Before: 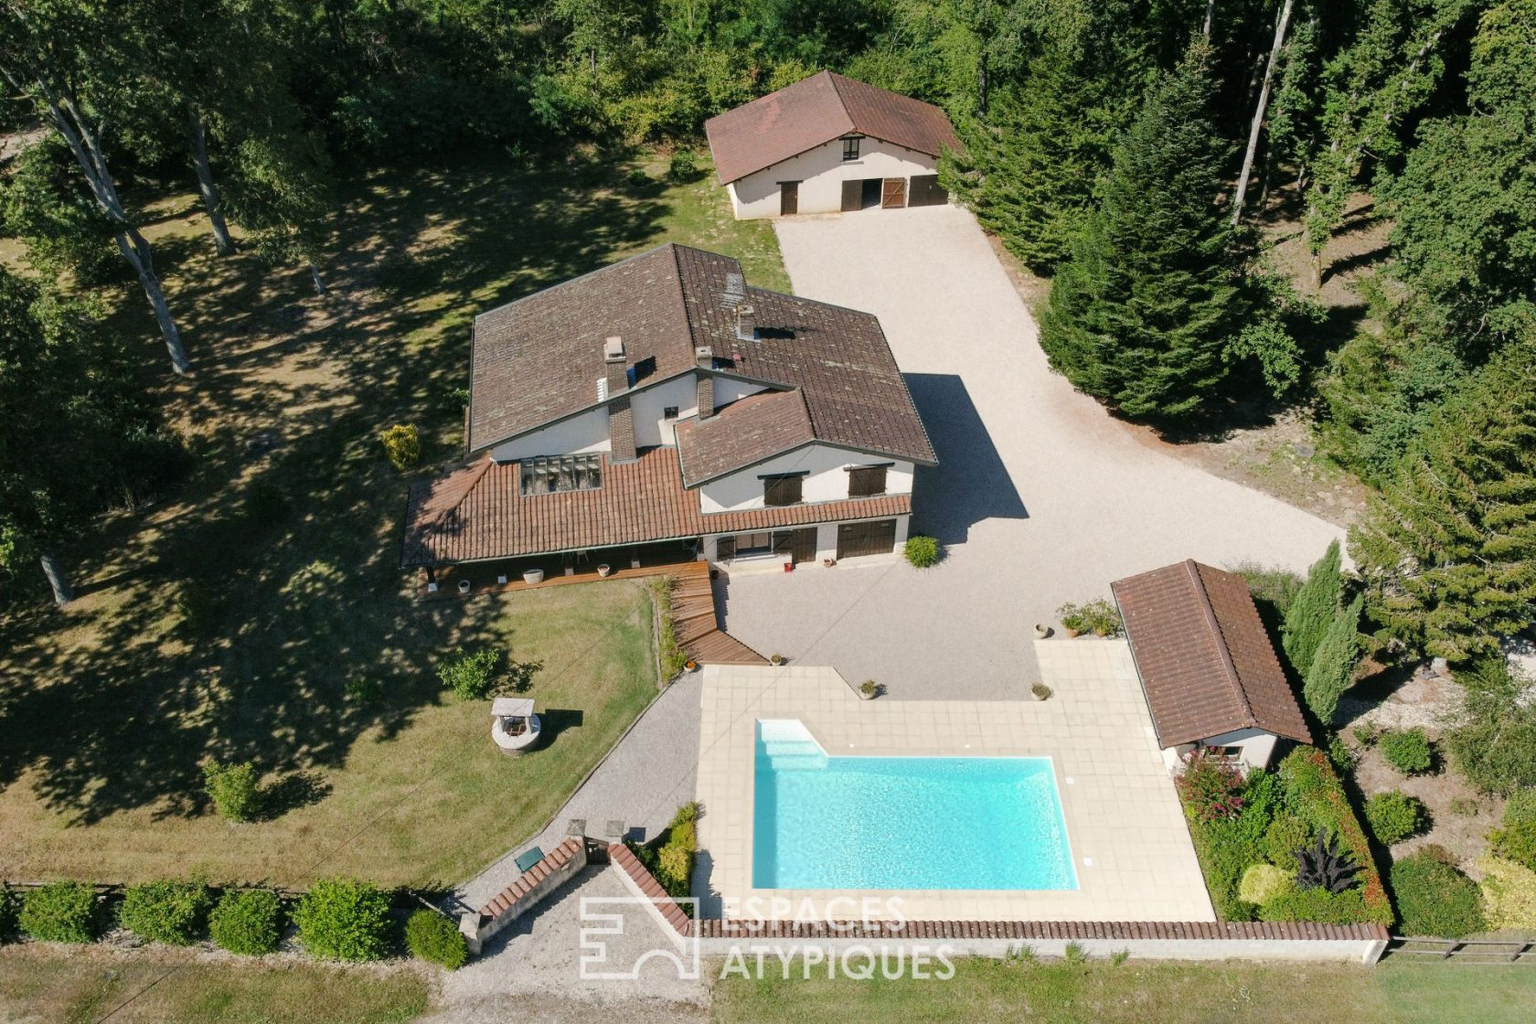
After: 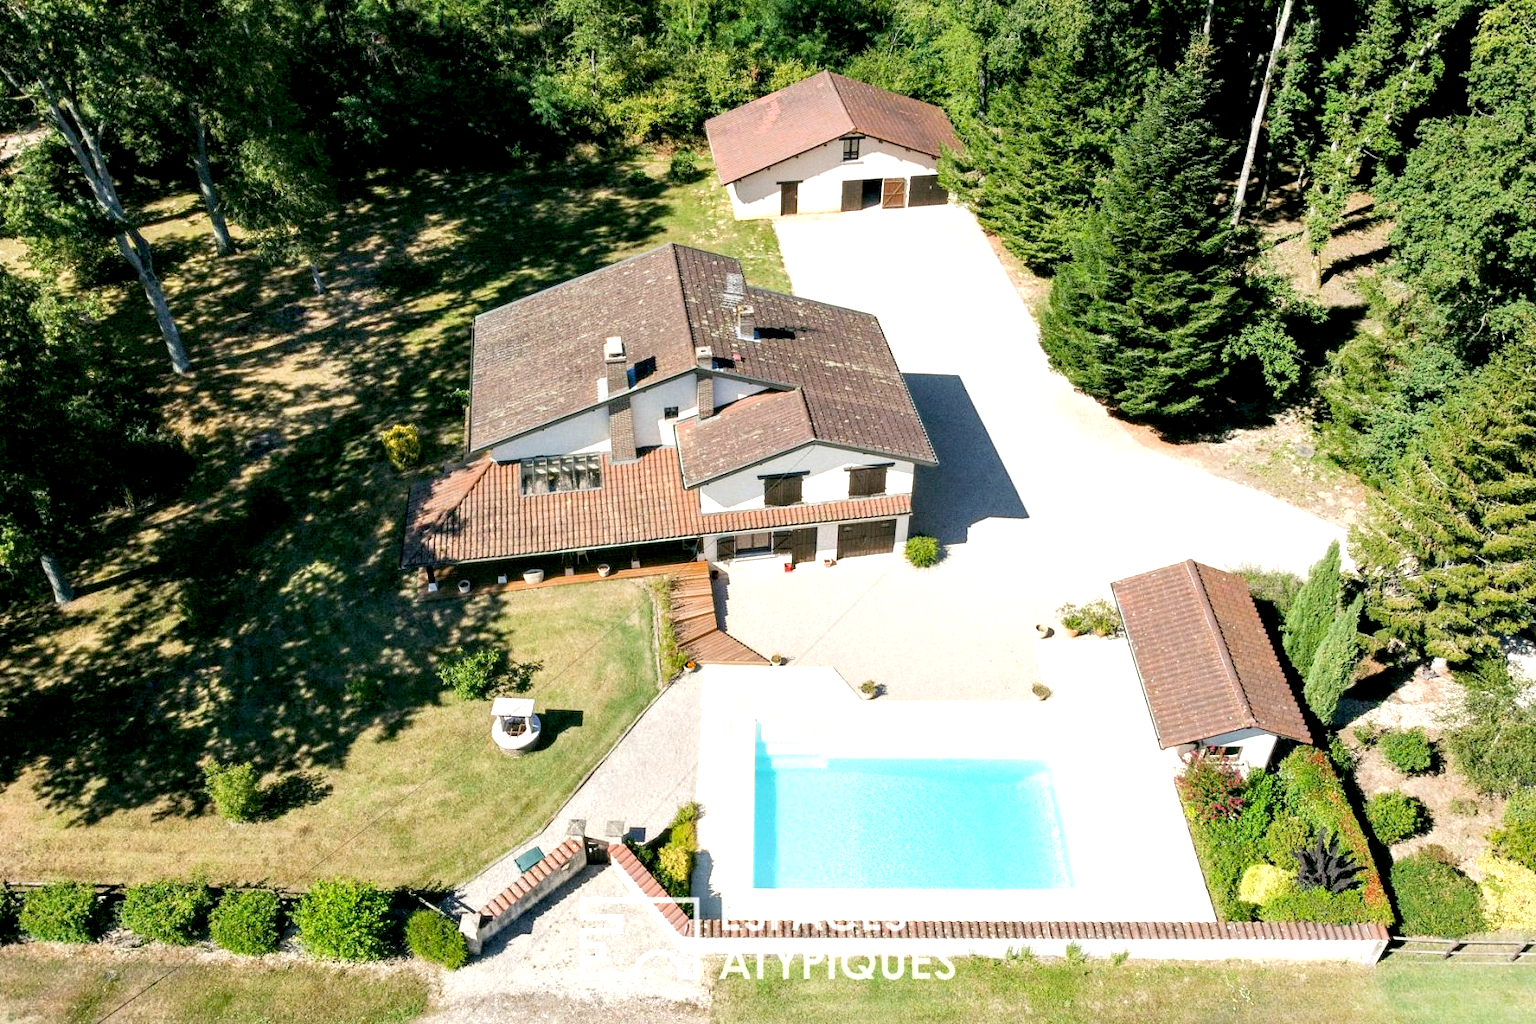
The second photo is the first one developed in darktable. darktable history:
exposure: black level correction 0.008, exposure 0.972 EV, compensate highlight preservation false
